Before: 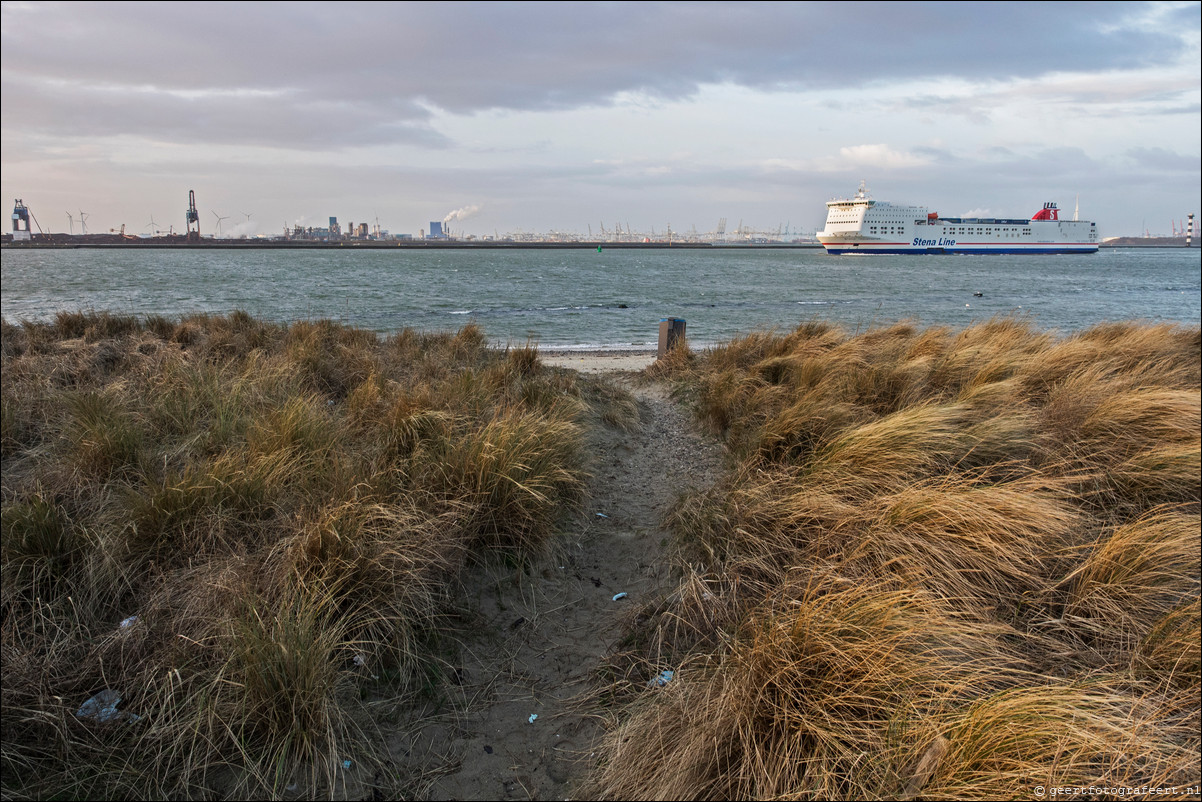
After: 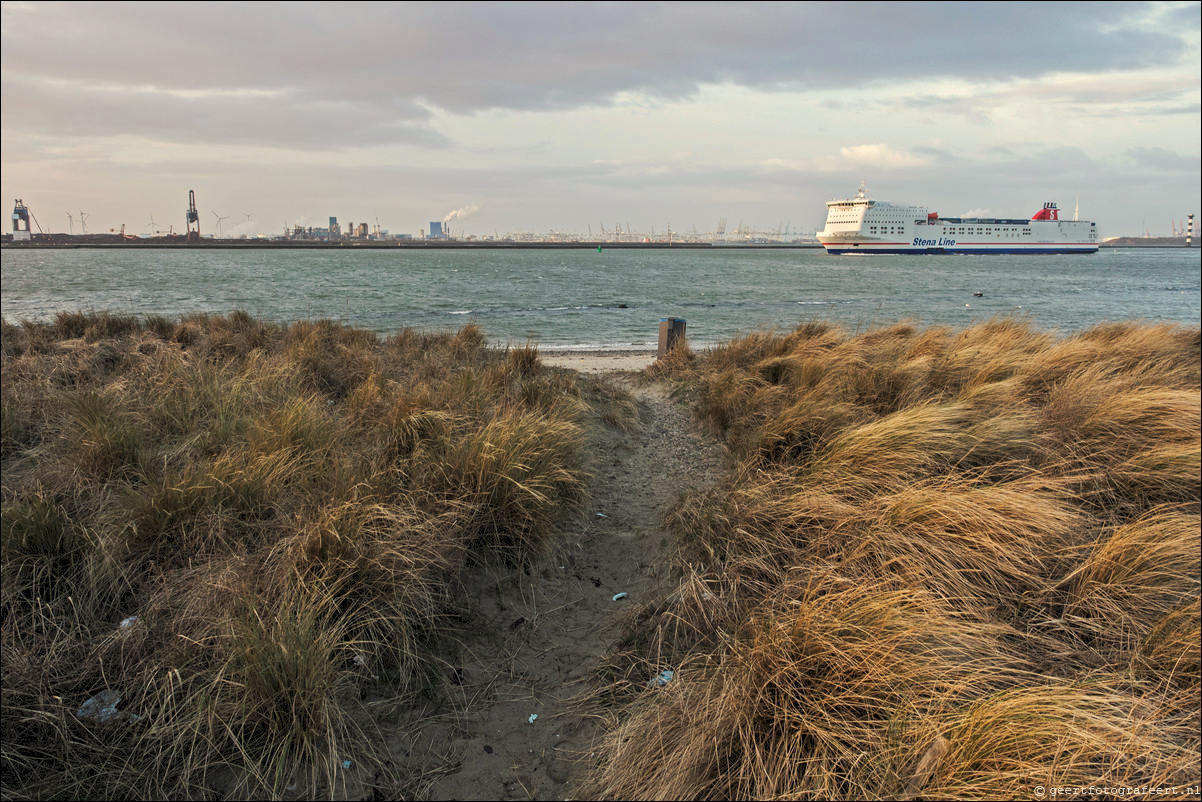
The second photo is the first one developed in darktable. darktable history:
white balance: red 1.029, blue 0.92
levels: levels [0.073, 0.497, 0.972]
tone curve: curves: ch0 [(0, 0) (0.003, 0.023) (0.011, 0.033) (0.025, 0.057) (0.044, 0.099) (0.069, 0.132) (0.1, 0.155) (0.136, 0.179) (0.177, 0.213) (0.224, 0.255) (0.277, 0.299) (0.335, 0.347) (0.399, 0.407) (0.468, 0.473) (0.543, 0.546) (0.623, 0.619) (0.709, 0.698) (0.801, 0.775) (0.898, 0.871) (1, 1)], preserve colors none
